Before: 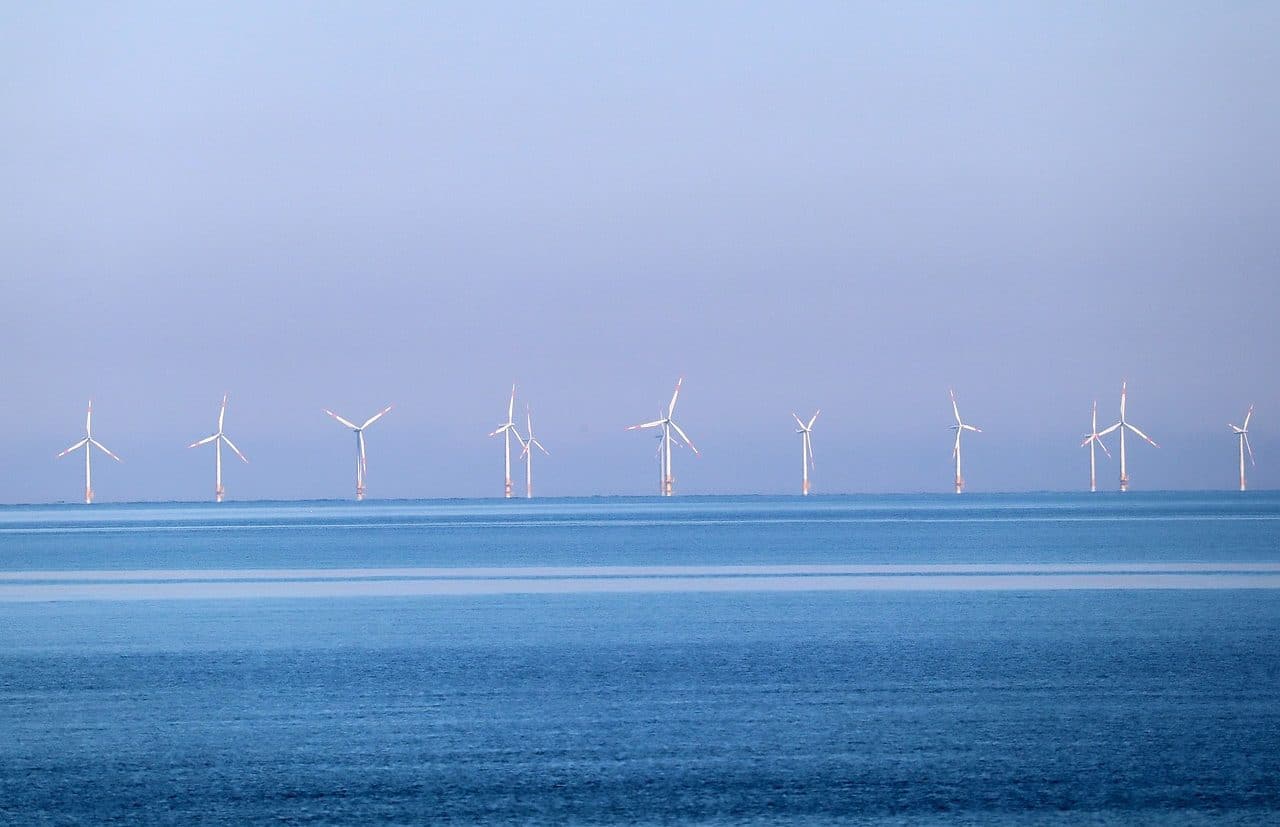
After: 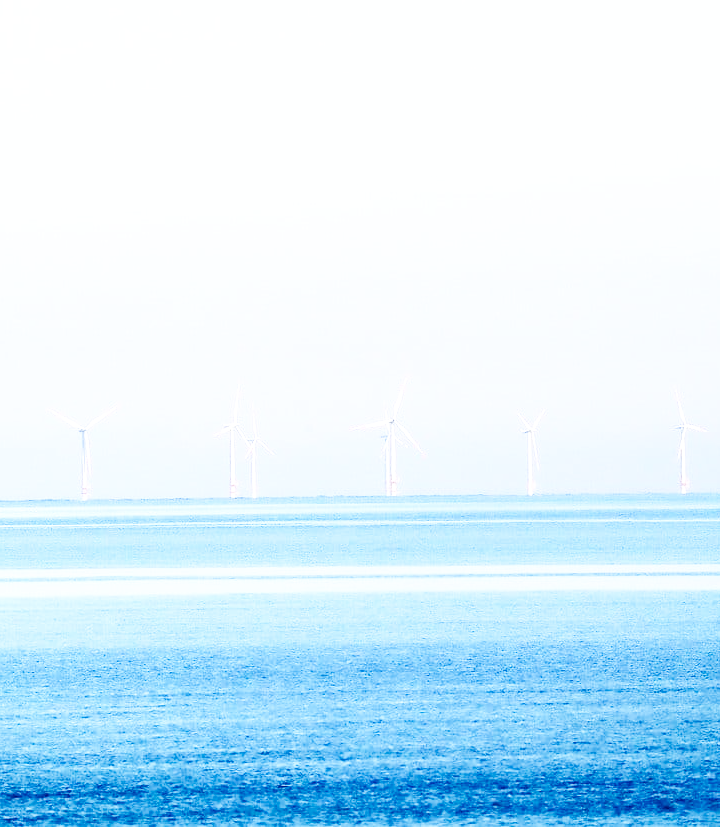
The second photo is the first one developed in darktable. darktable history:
crop: left 21.496%, right 22.254%
exposure: exposure 0.661 EV, compensate highlight preservation false
base curve: curves: ch0 [(0, 0.003) (0.001, 0.002) (0.006, 0.004) (0.02, 0.022) (0.048, 0.086) (0.094, 0.234) (0.162, 0.431) (0.258, 0.629) (0.385, 0.8) (0.548, 0.918) (0.751, 0.988) (1, 1)], preserve colors none
